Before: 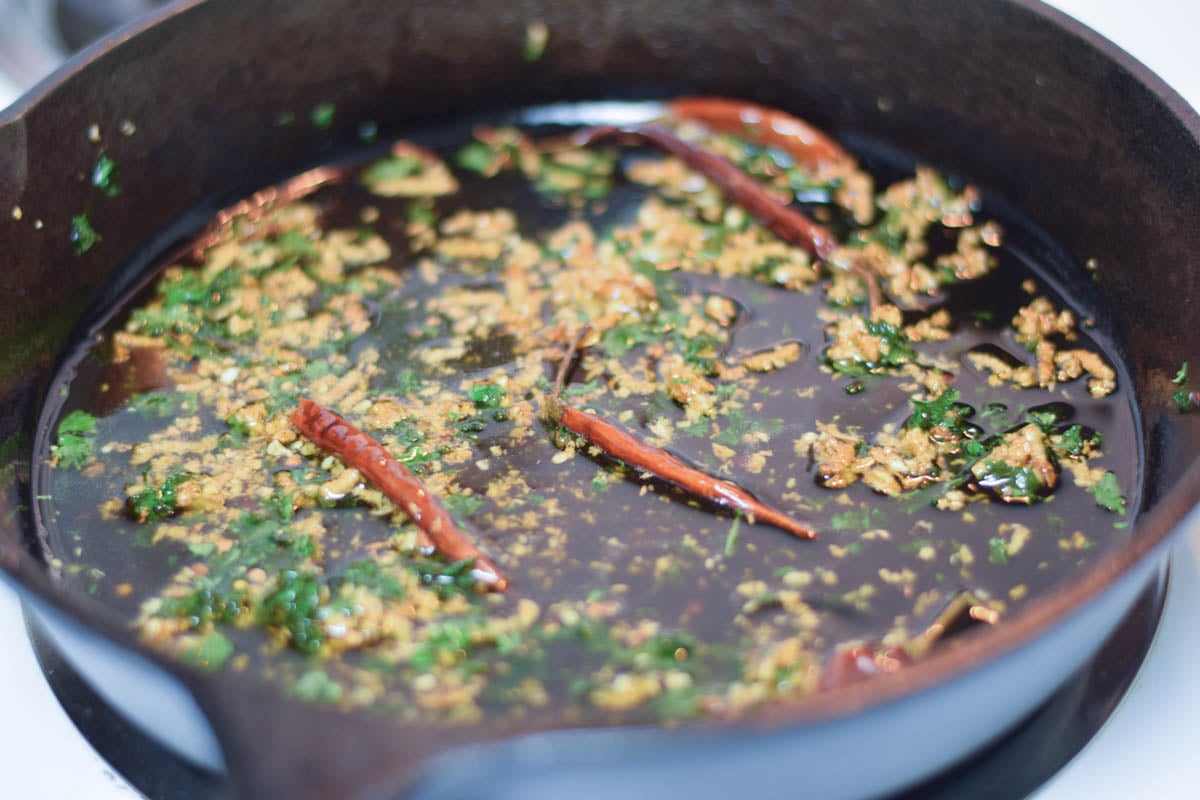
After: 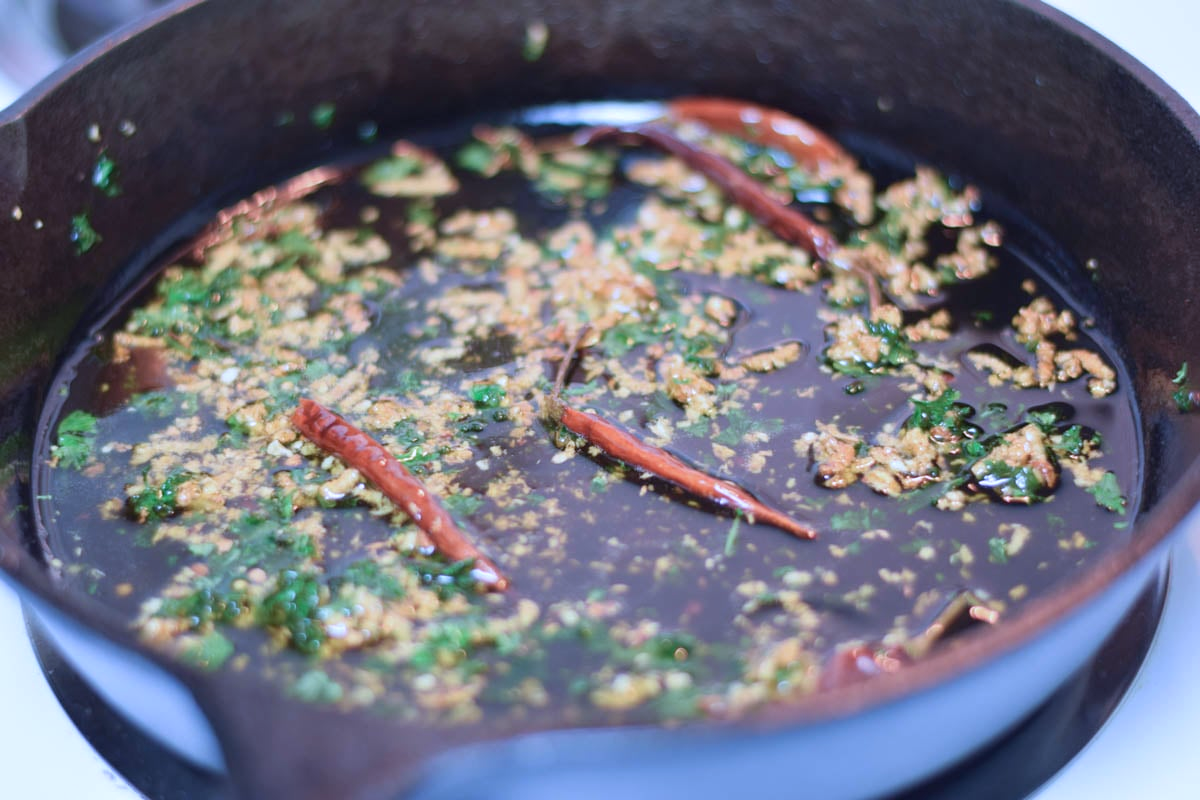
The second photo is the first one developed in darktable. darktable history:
color calibration: illuminant as shot in camera, x 0.377, y 0.393, temperature 4180.64 K
